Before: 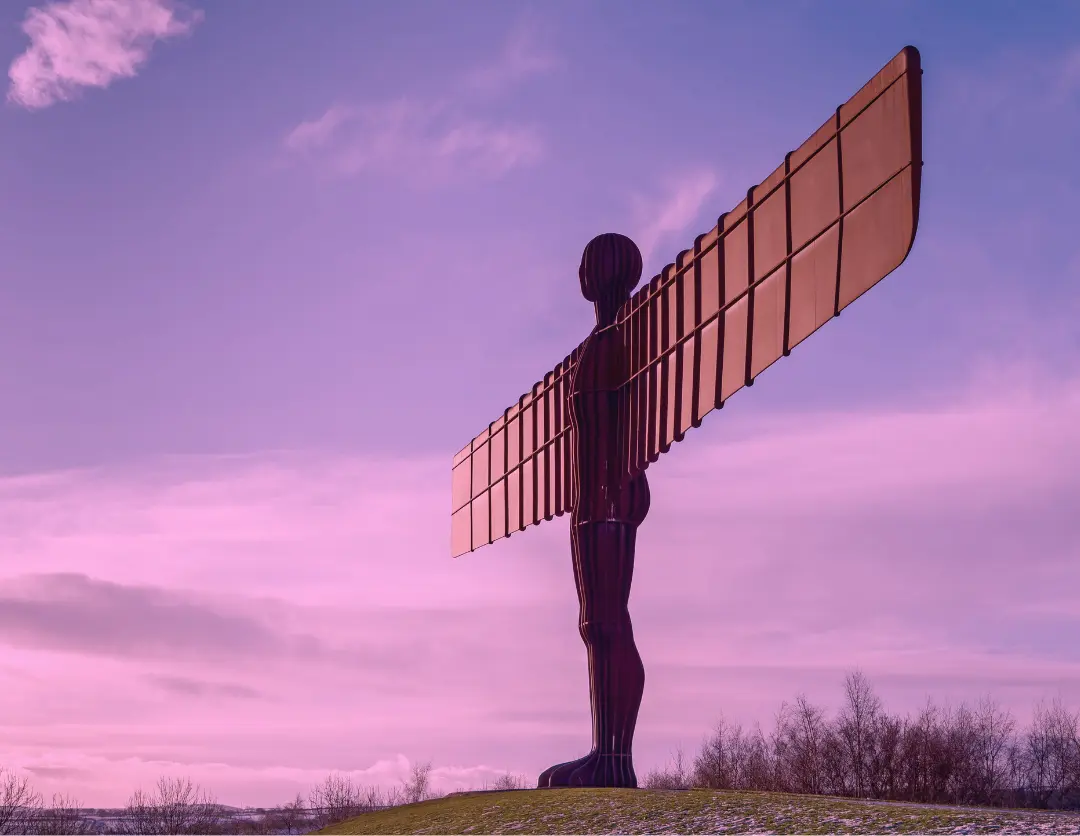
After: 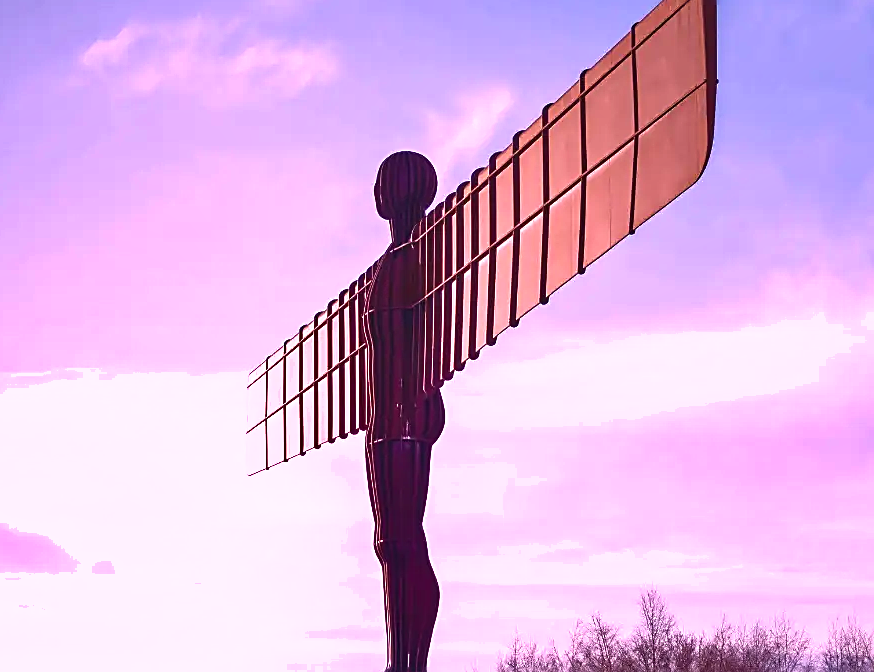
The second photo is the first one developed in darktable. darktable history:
crop: left 19.01%, top 9.874%, right 0%, bottom 9.636%
shadows and highlights: soften with gaussian
sharpen: amount 0.601
exposure: black level correction 0, exposure 1.29 EV, compensate exposure bias true, compensate highlight preservation false
